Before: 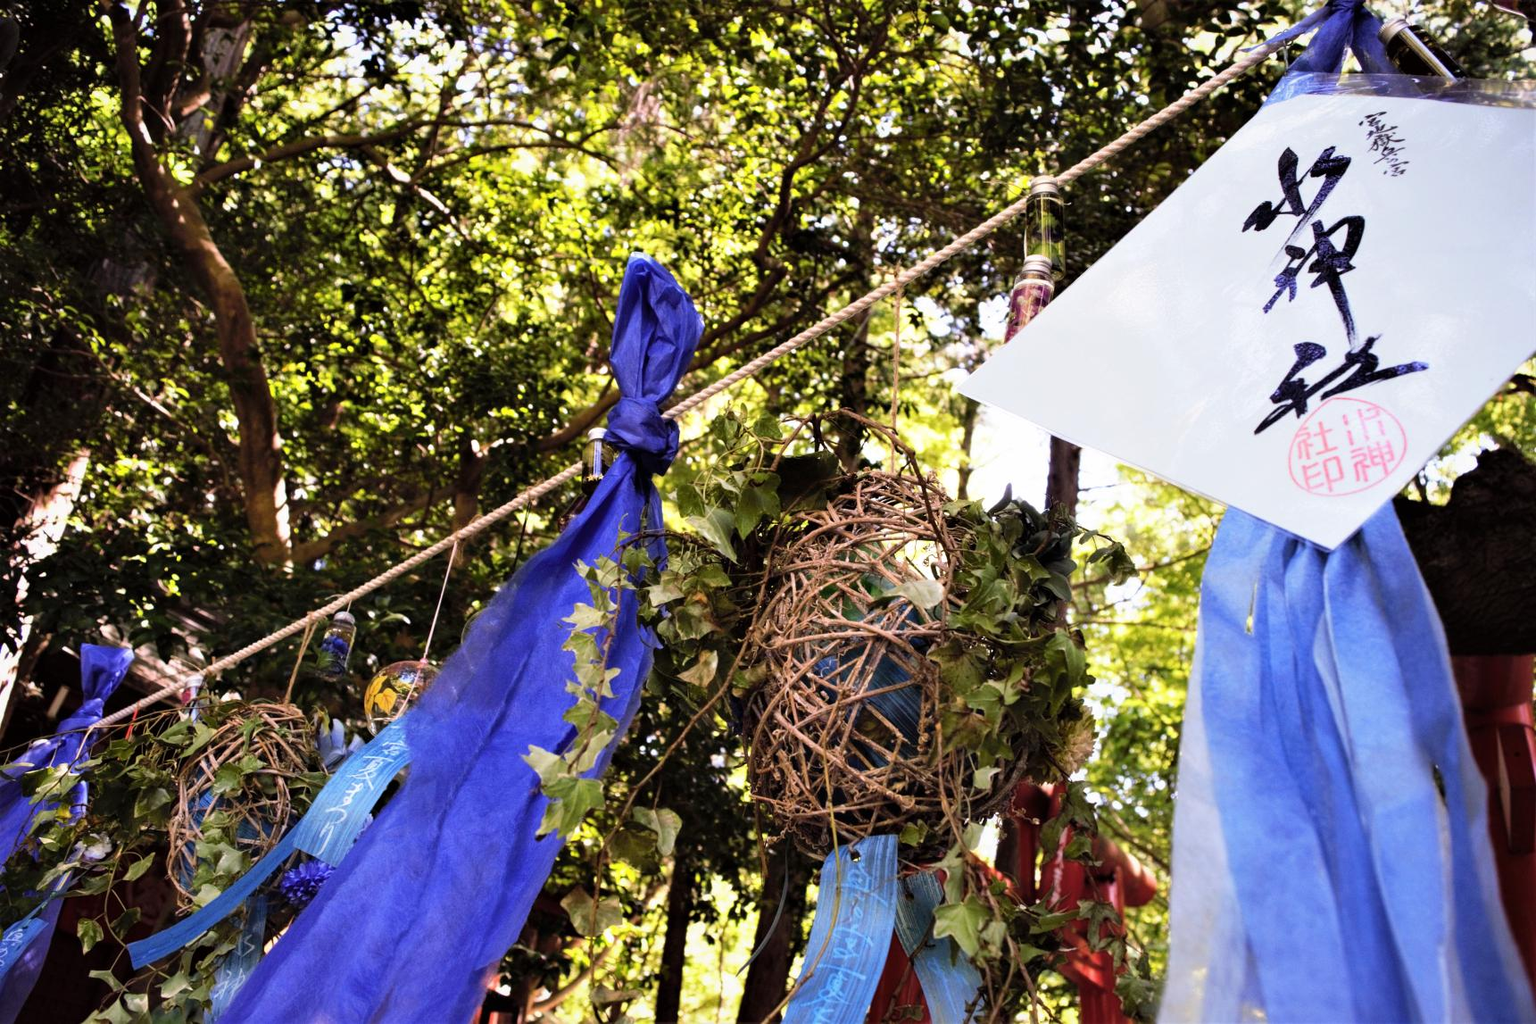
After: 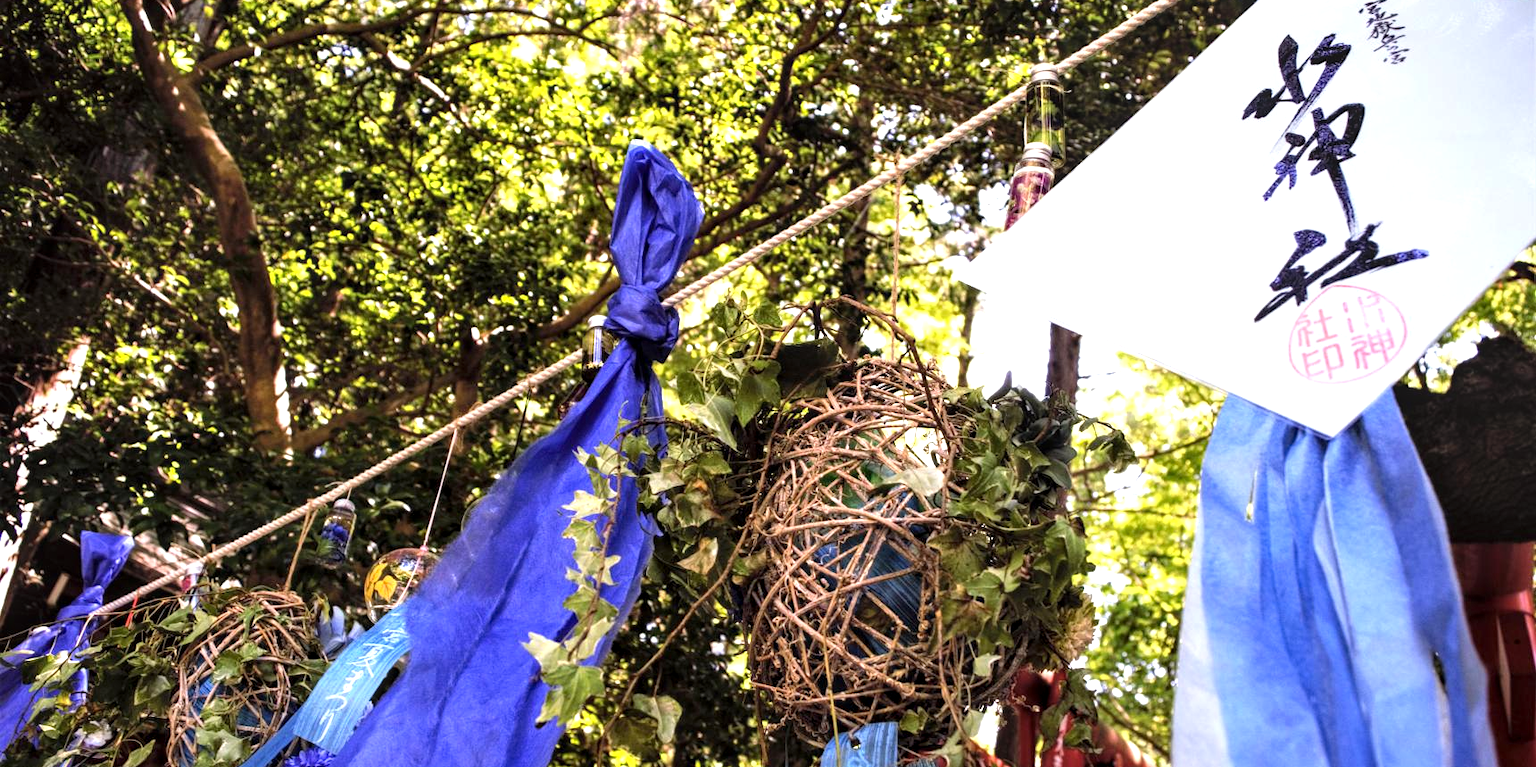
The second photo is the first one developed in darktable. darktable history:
exposure: black level correction 0, exposure 0.5 EV, compensate highlight preservation false
crop: top 11.038%, bottom 13.962%
local contrast: detail 130%
